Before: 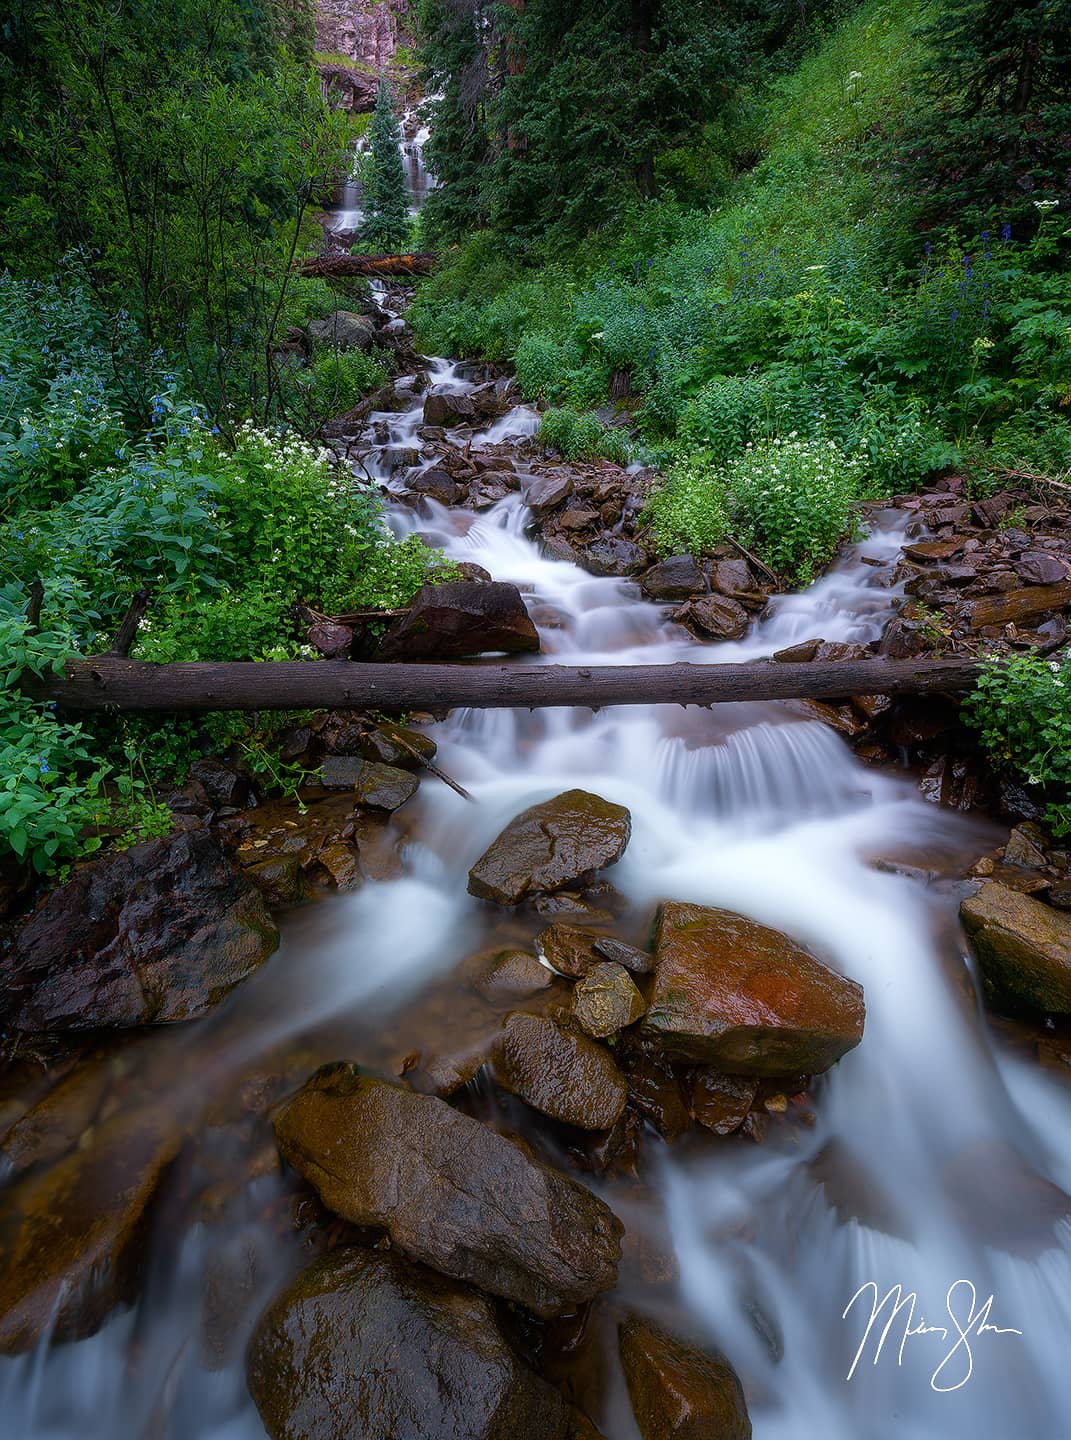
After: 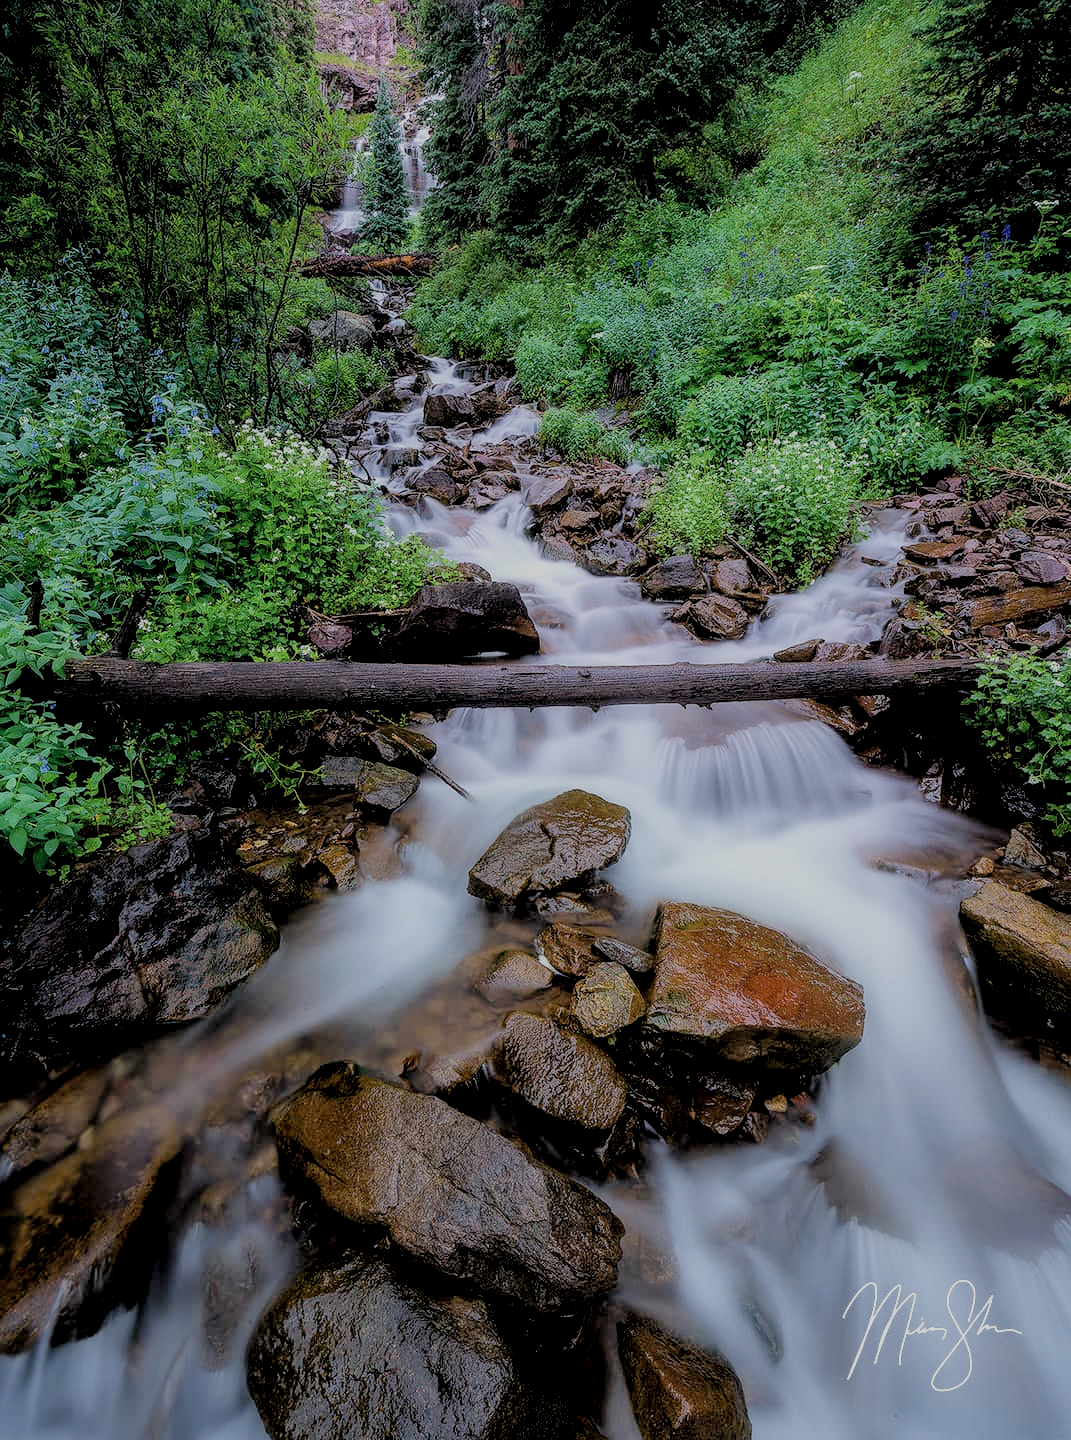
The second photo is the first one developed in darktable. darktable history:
local contrast: detail 130%
filmic rgb: black relative exposure -4.45 EV, white relative exposure 6.52 EV, threshold 5.99 EV, hardness 1.85, contrast 0.516, enable highlight reconstruction true
levels: levels [0, 0.474, 0.947]
contrast brightness saturation: contrast 0.049, brightness 0.067, saturation 0.007
